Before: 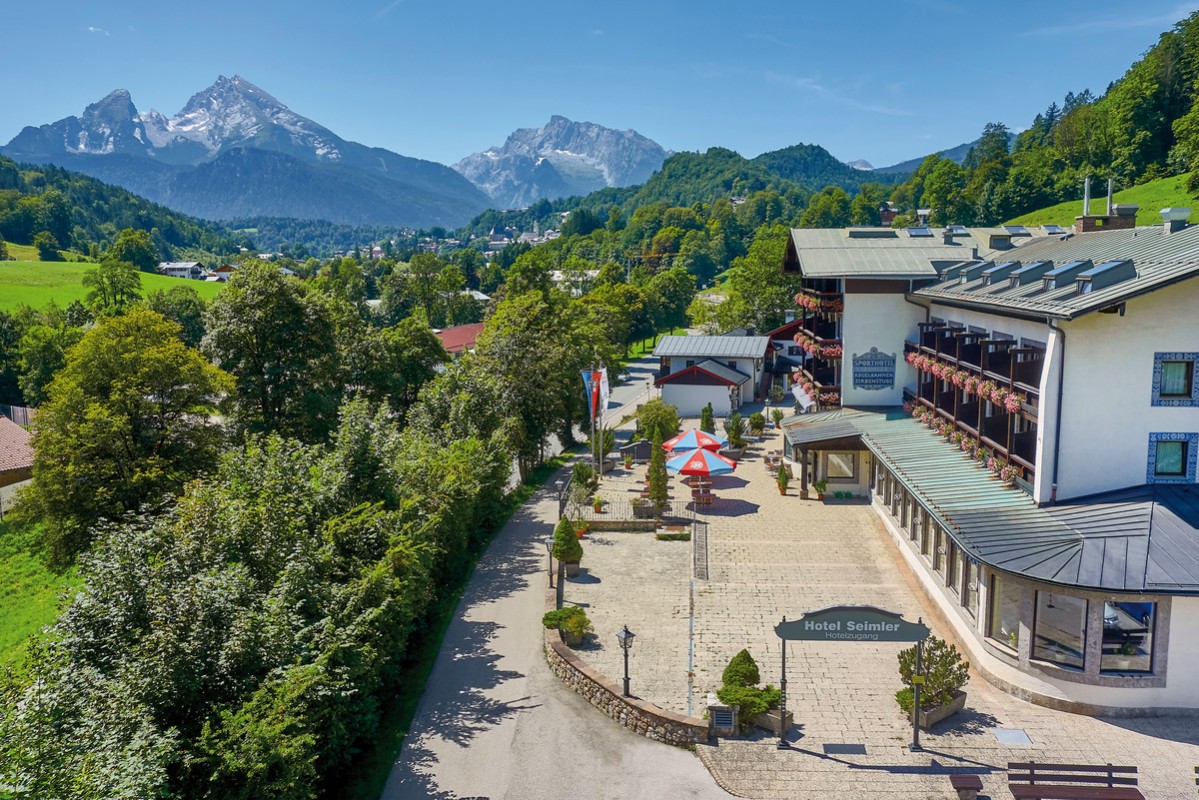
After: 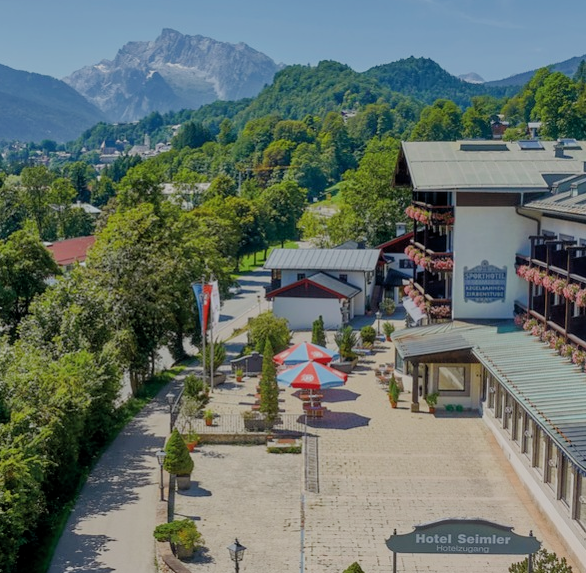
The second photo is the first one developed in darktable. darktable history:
exposure: compensate highlight preservation false
filmic rgb: black relative exposure -8.78 EV, white relative exposure 4.98 EV, threshold 2.95 EV, target black luminance 0%, hardness 3.79, latitude 66.06%, contrast 0.823, shadows ↔ highlights balance 19.81%, enable highlight reconstruction true
crop: left 32.525%, top 10.942%, right 18.548%, bottom 17.318%
